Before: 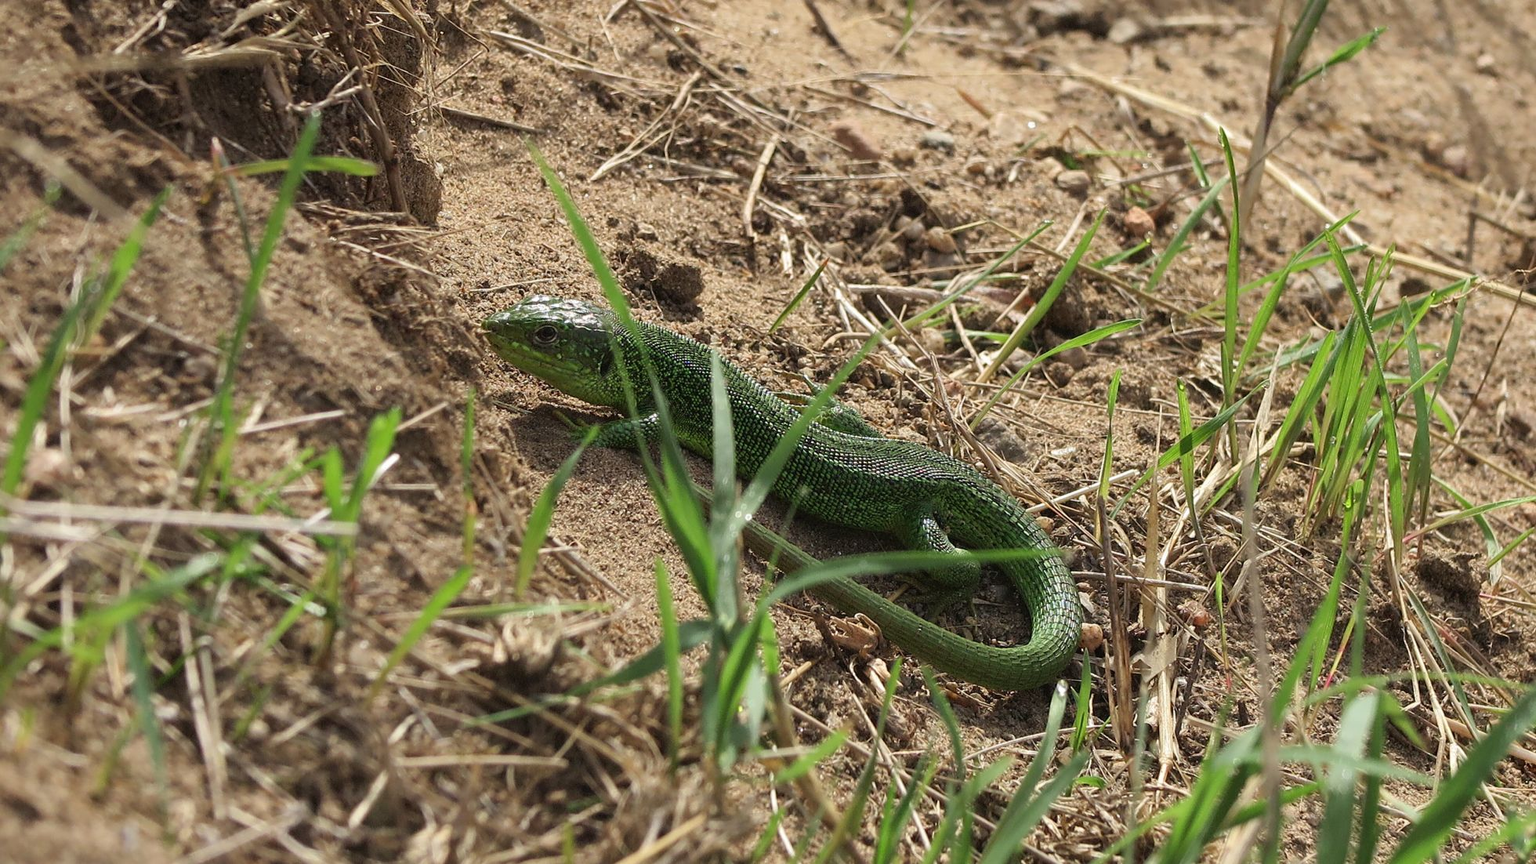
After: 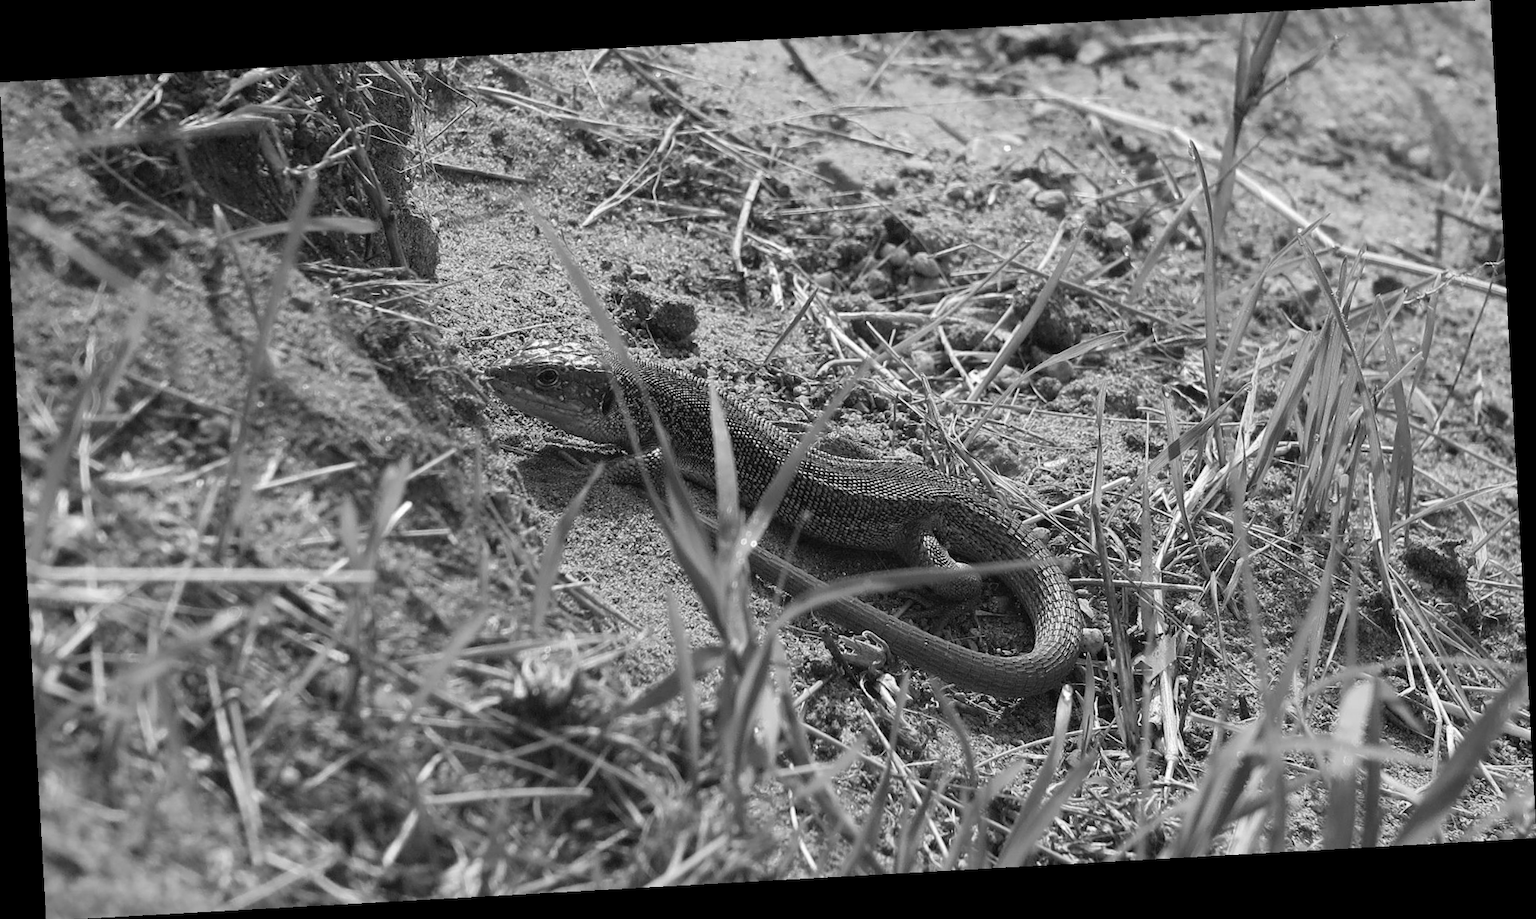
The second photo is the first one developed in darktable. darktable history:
rotate and perspective: rotation -3.18°, automatic cropping off
monochrome: a 16.01, b -2.65, highlights 0.52
